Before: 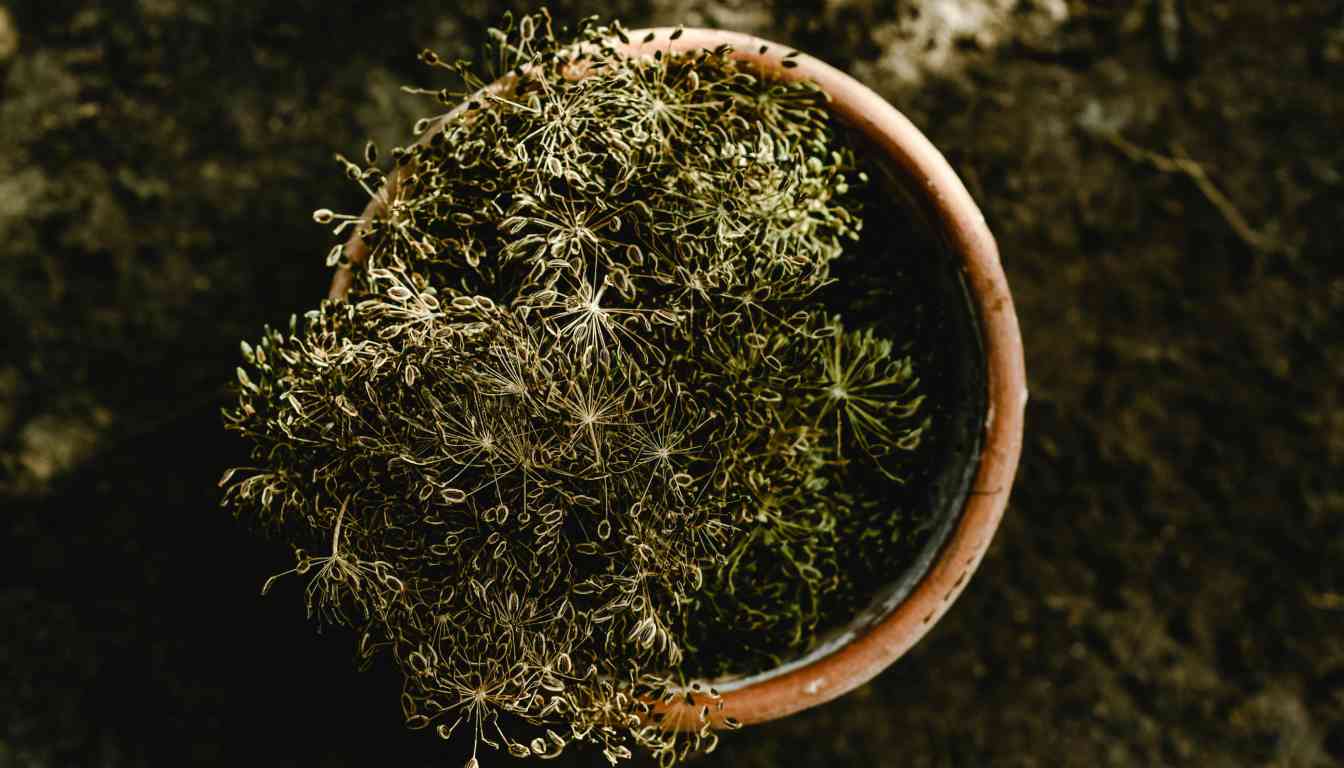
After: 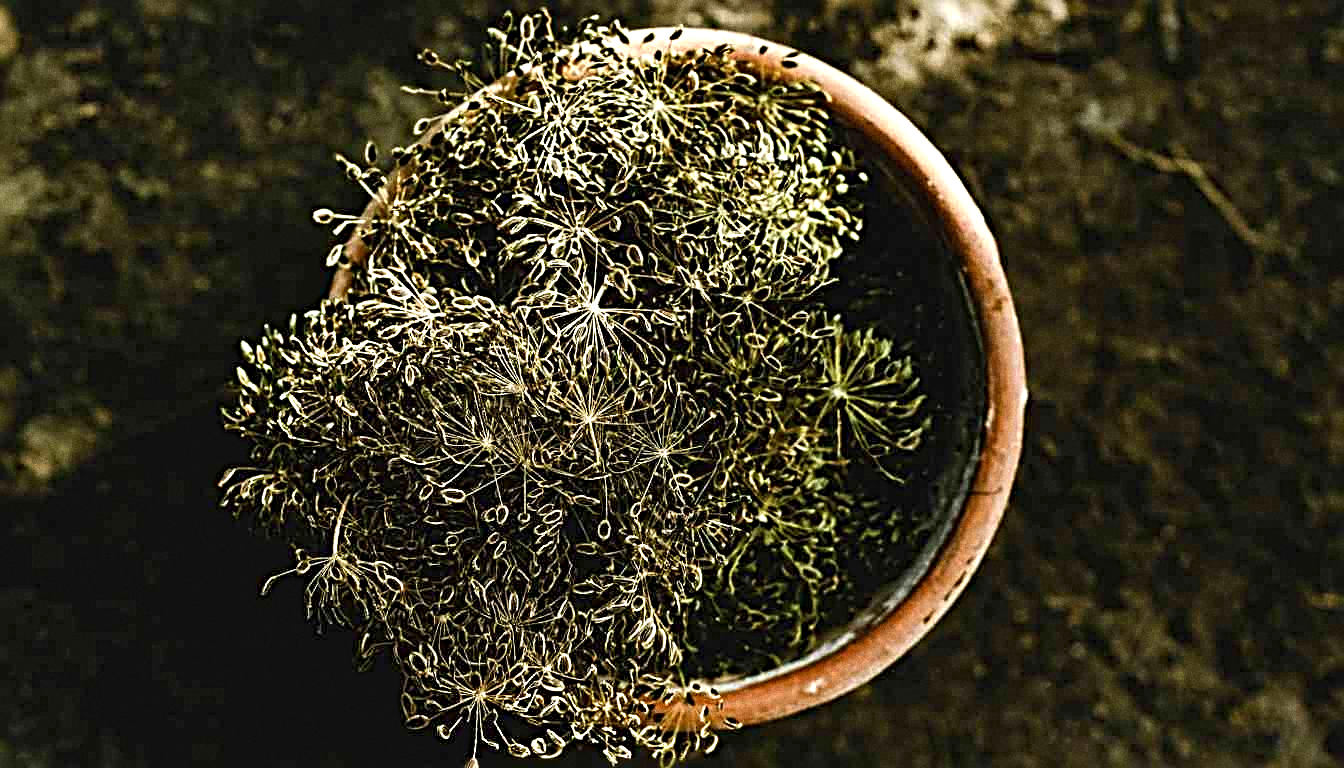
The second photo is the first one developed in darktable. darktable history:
sharpen: radius 3.69, amount 0.928
grain: coarseness 0.09 ISO
exposure: exposure 0.485 EV, compensate highlight preservation false
